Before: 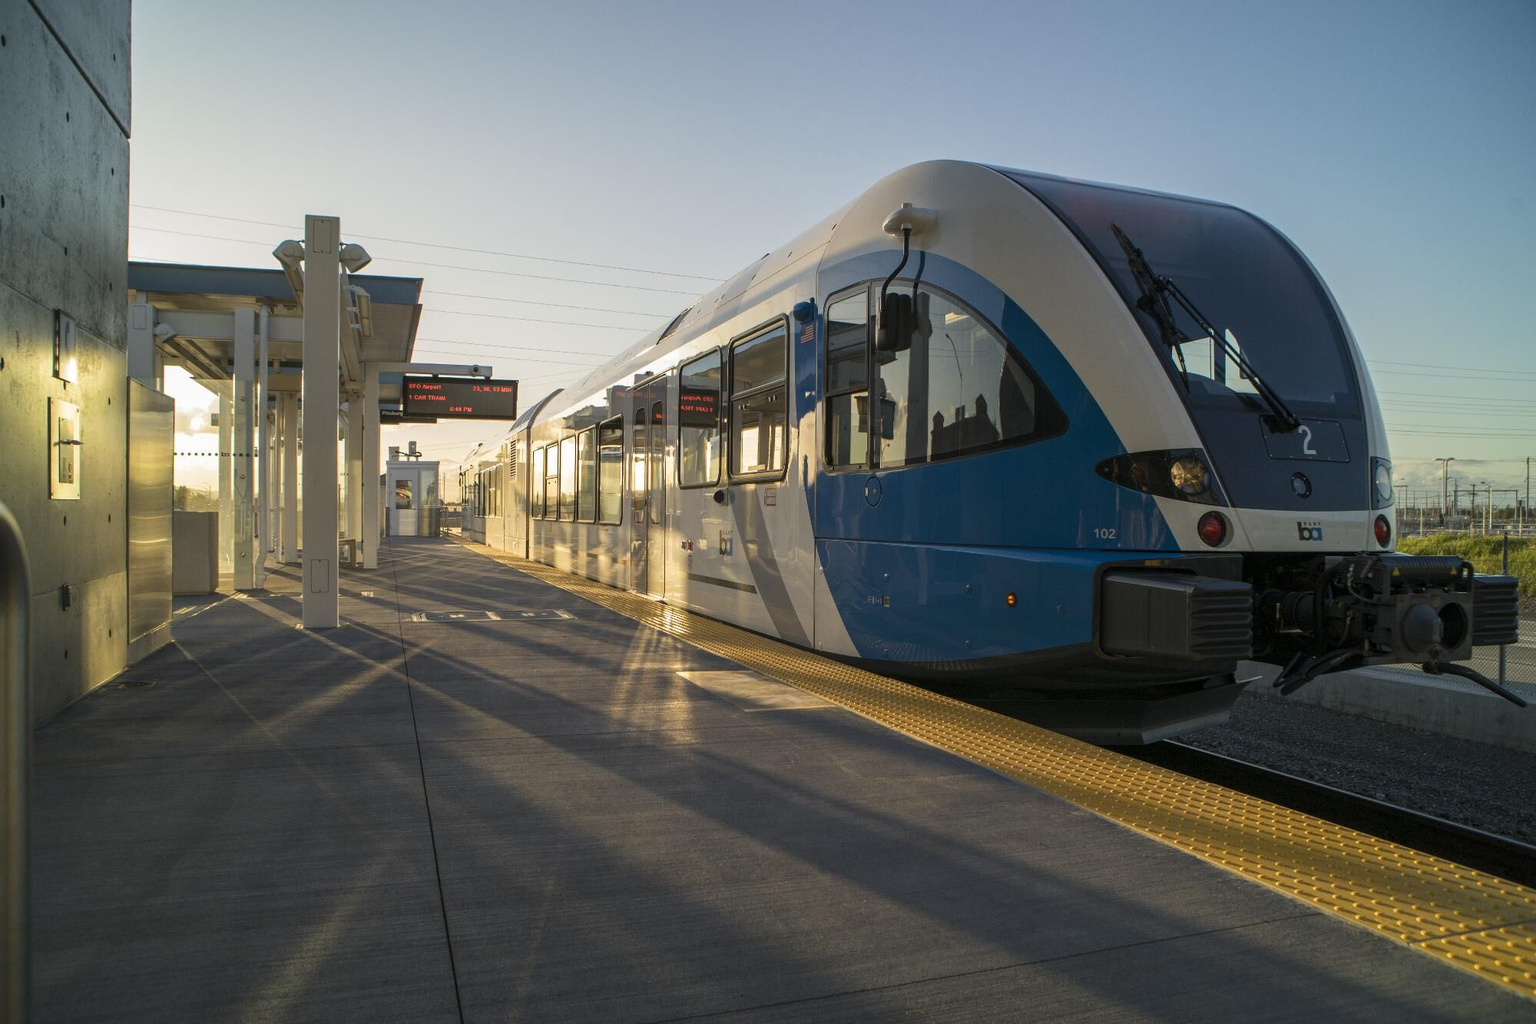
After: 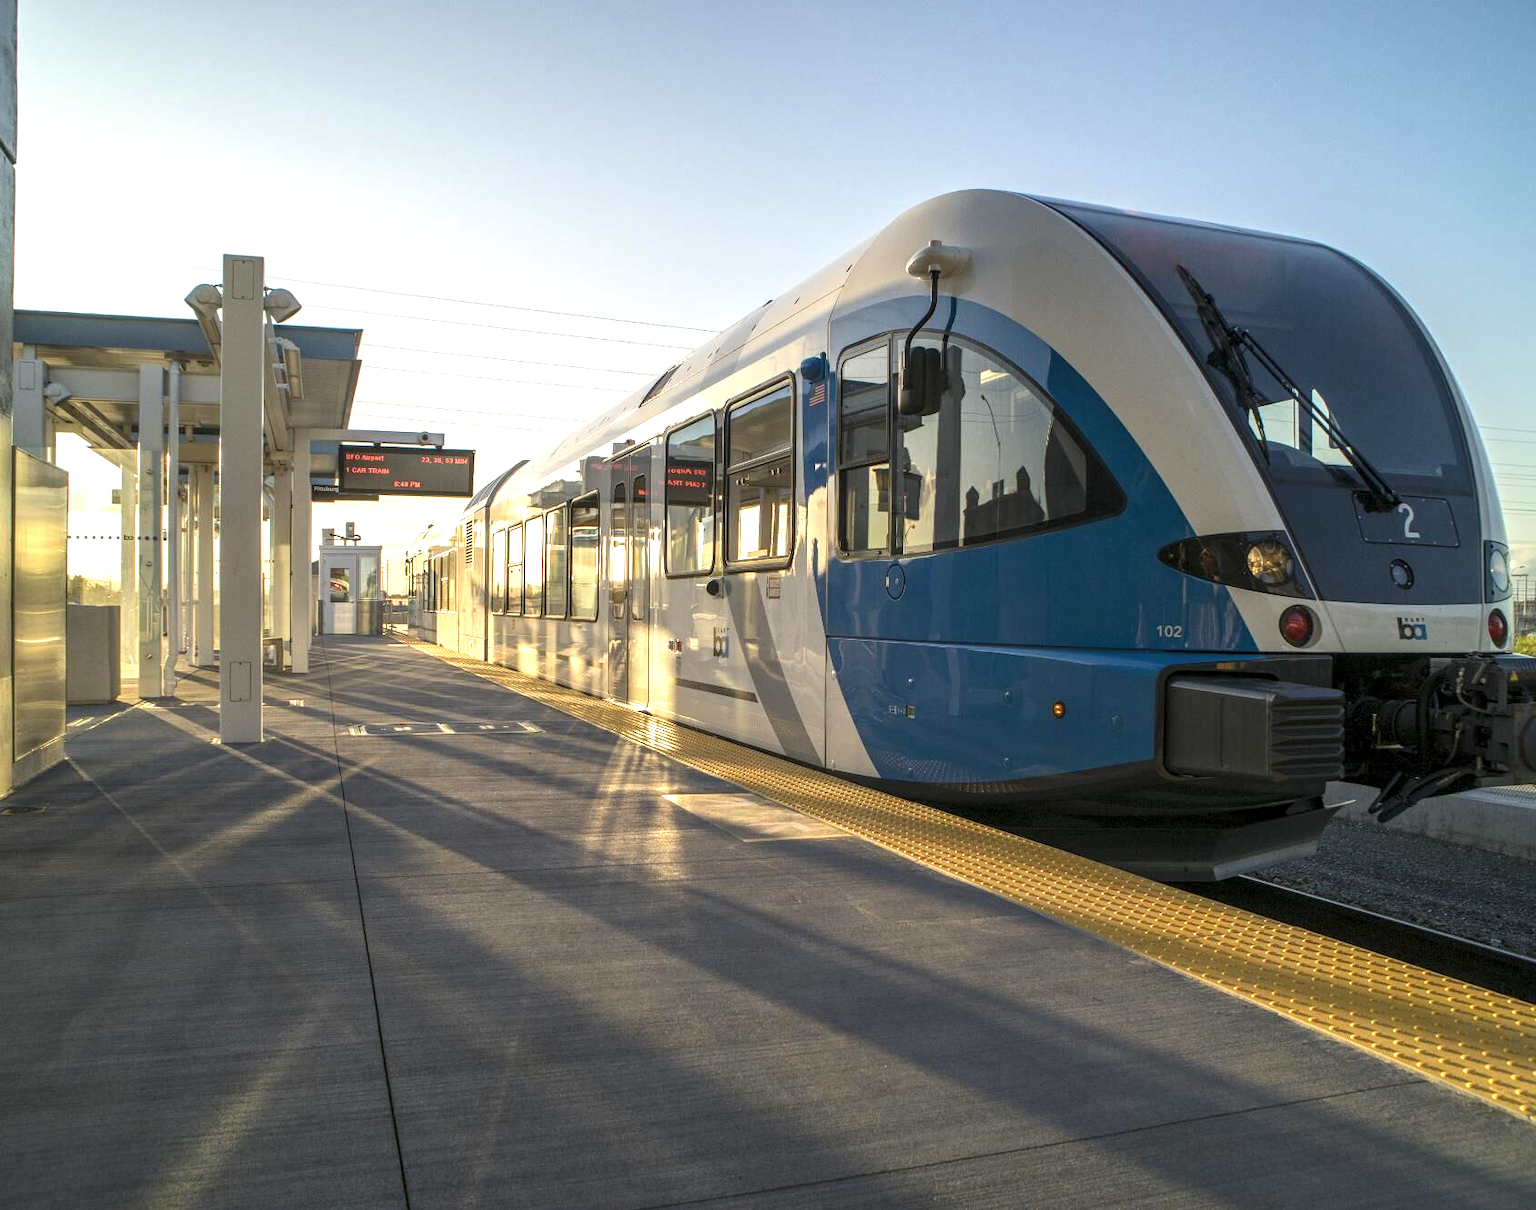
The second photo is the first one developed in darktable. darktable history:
local contrast: on, module defaults
exposure: black level correction 0, exposure 0.701 EV, compensate highlight preservation false
crop: left 7.633%, right 7.848%
